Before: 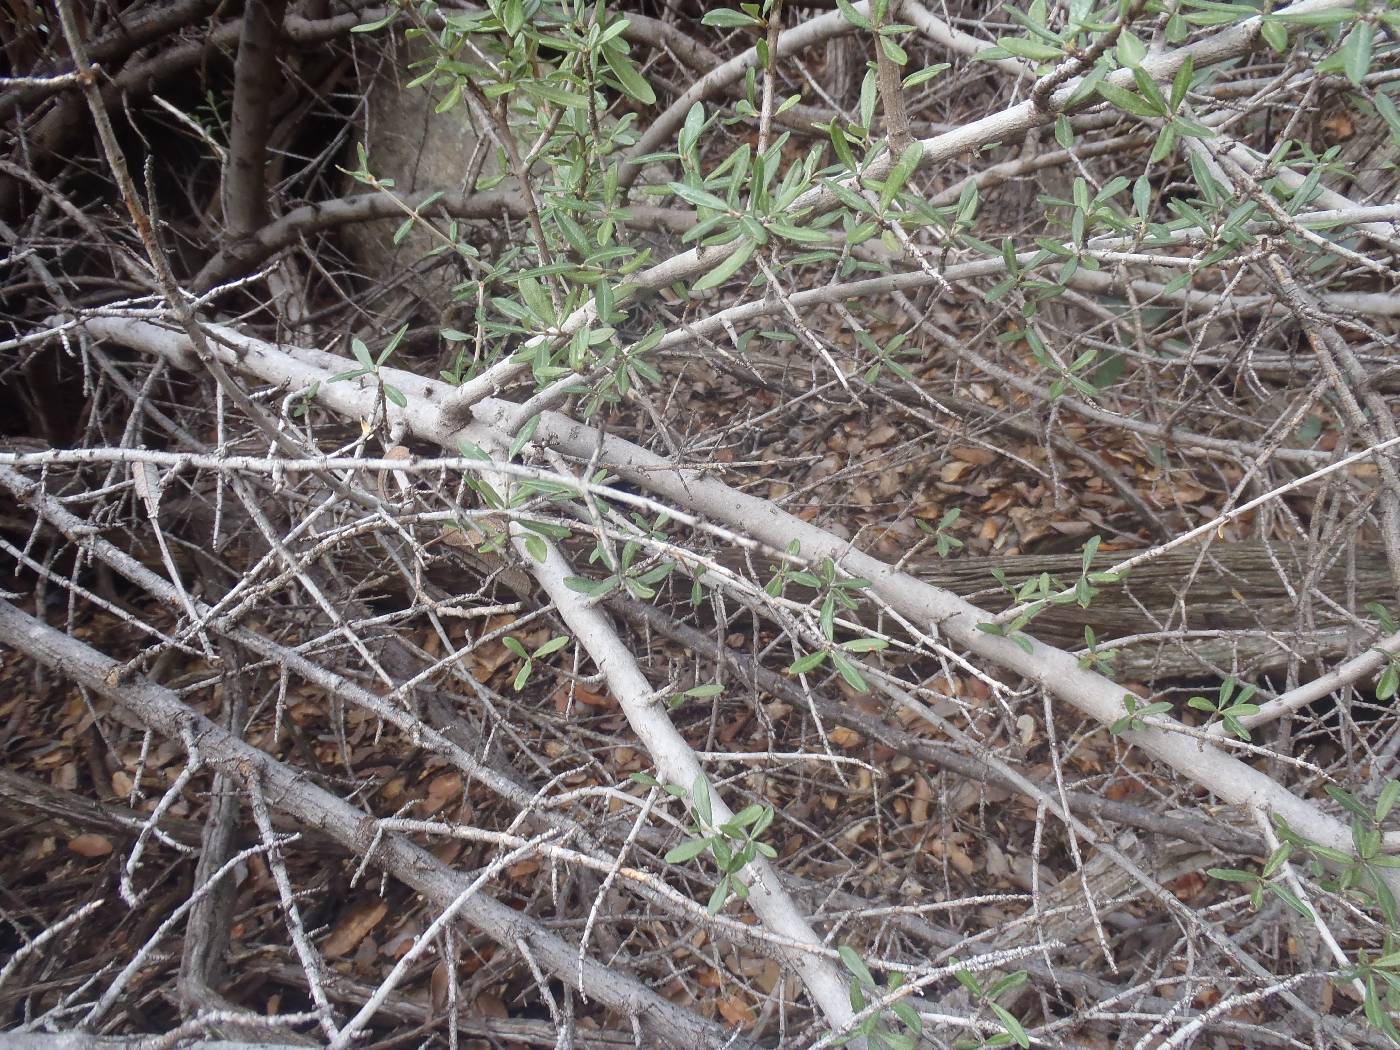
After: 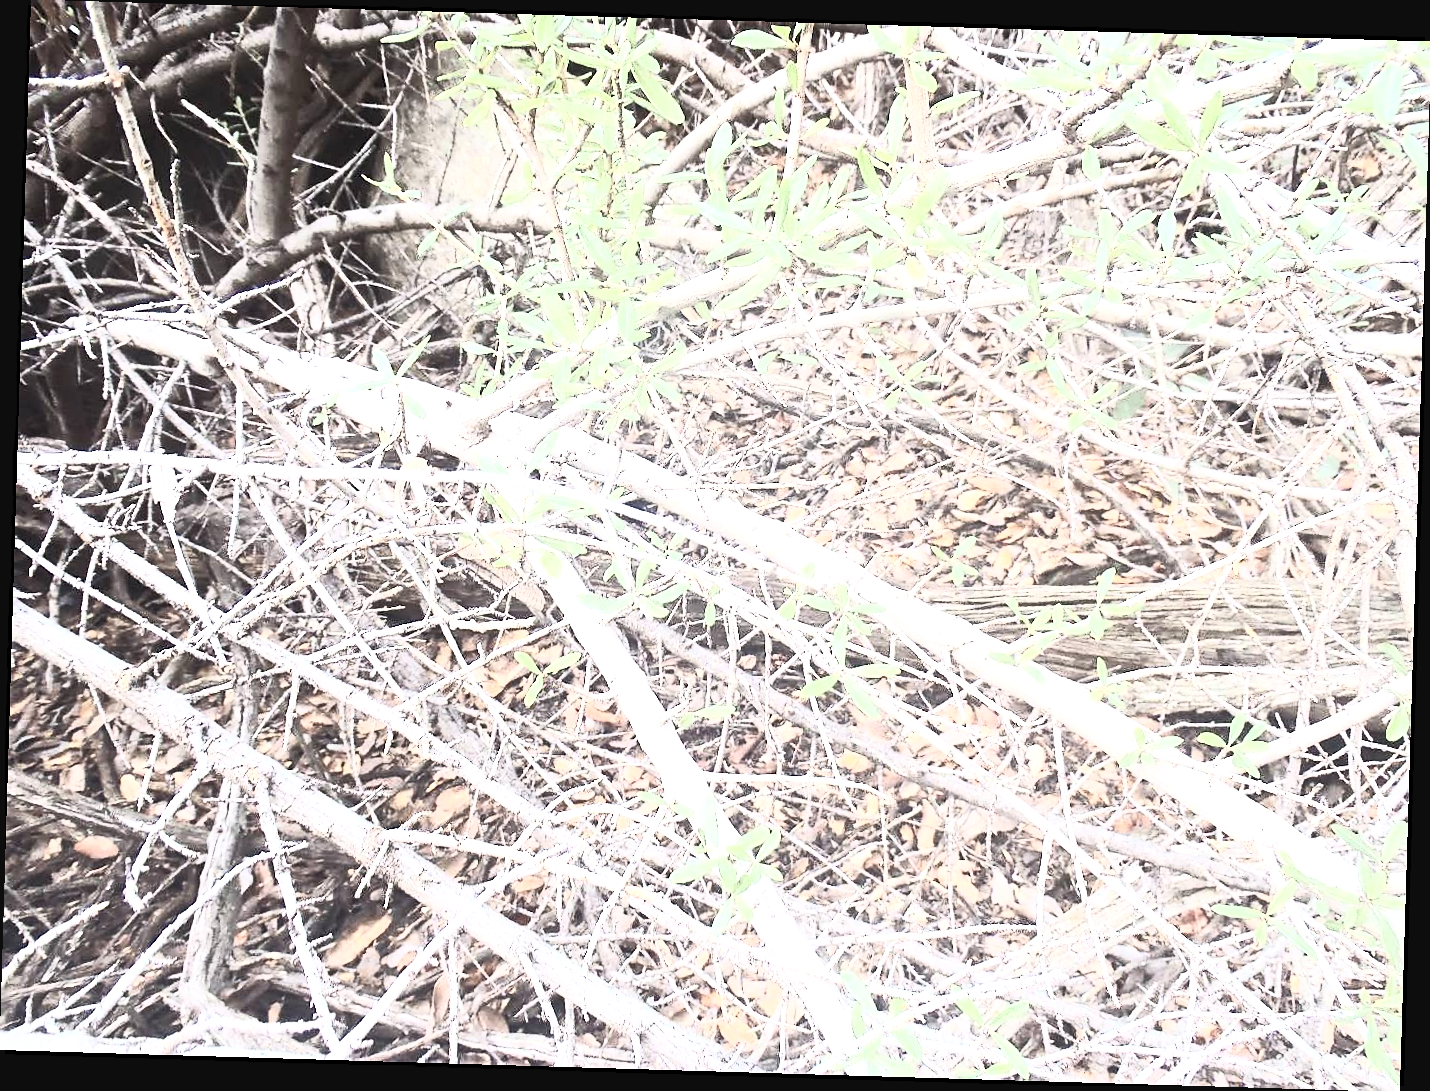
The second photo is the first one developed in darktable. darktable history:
rotate and perspective: rotation 1.72°, automatic cropping off
exposure: black level correction 0, exposure 1.6 EV, compensate exposure bias true, compensate highlight preservation false
contrast brightness saturation: contrast 0.57, brightness 0.57, saturation -0.34
sharpen: on, module defaults
